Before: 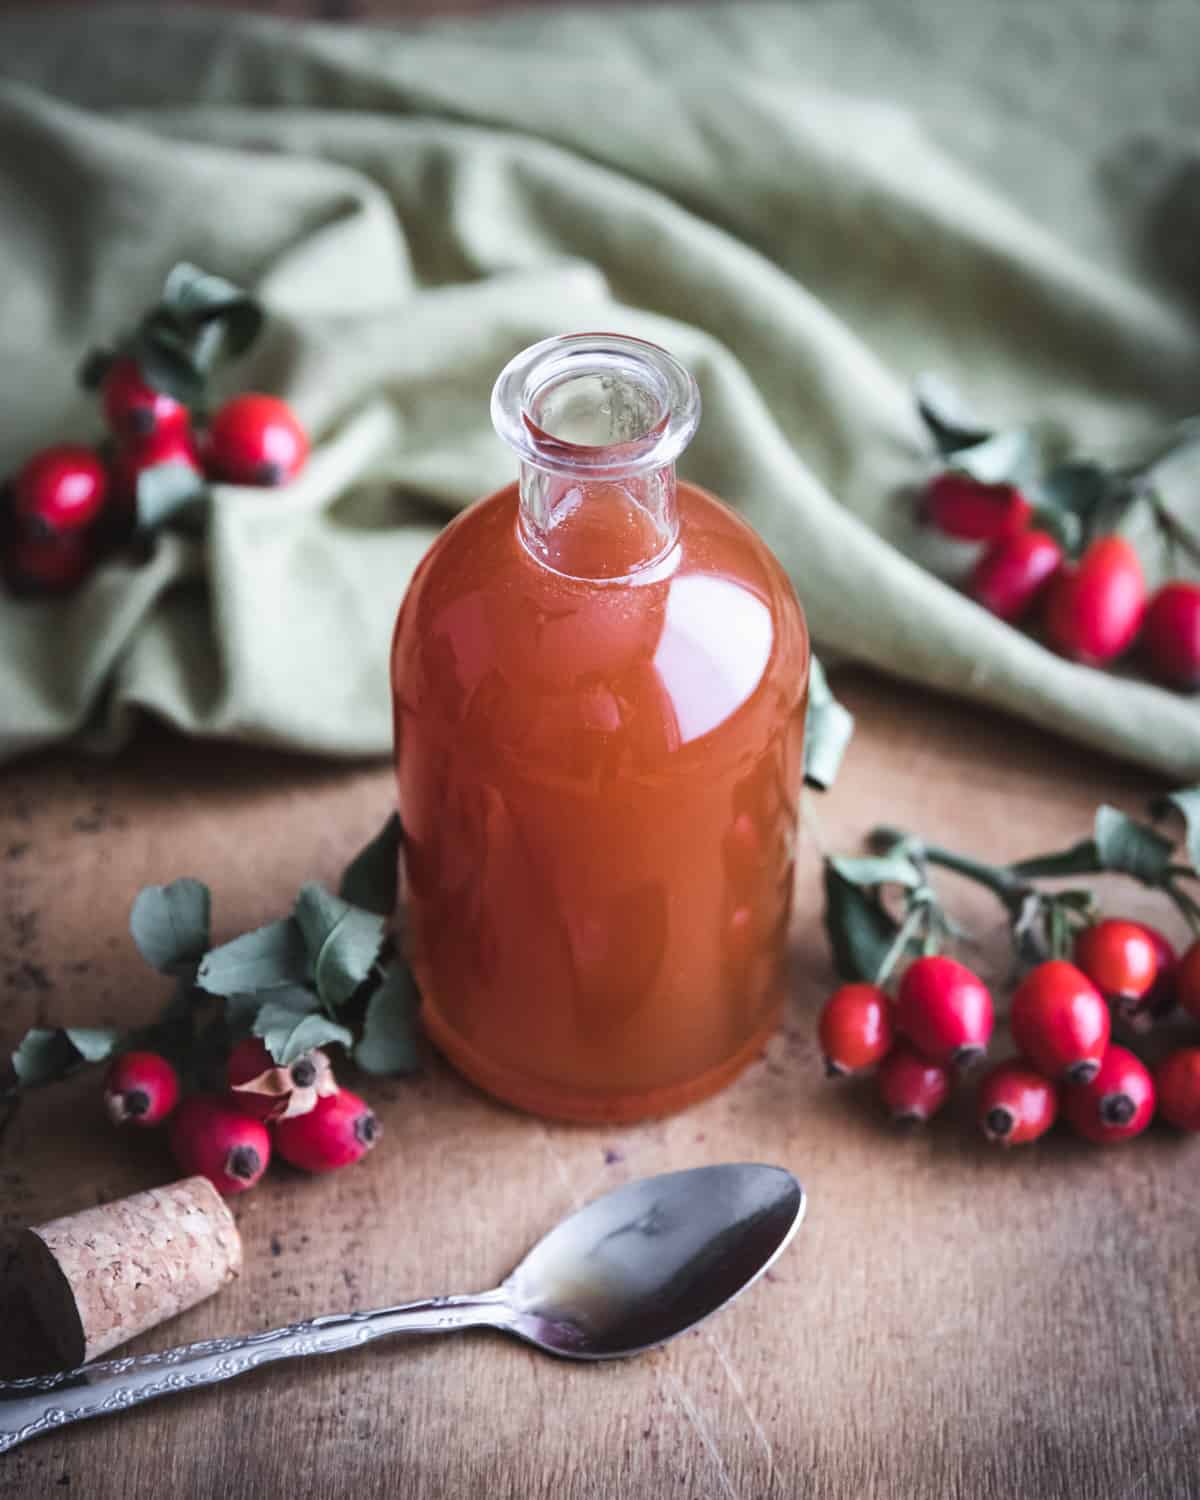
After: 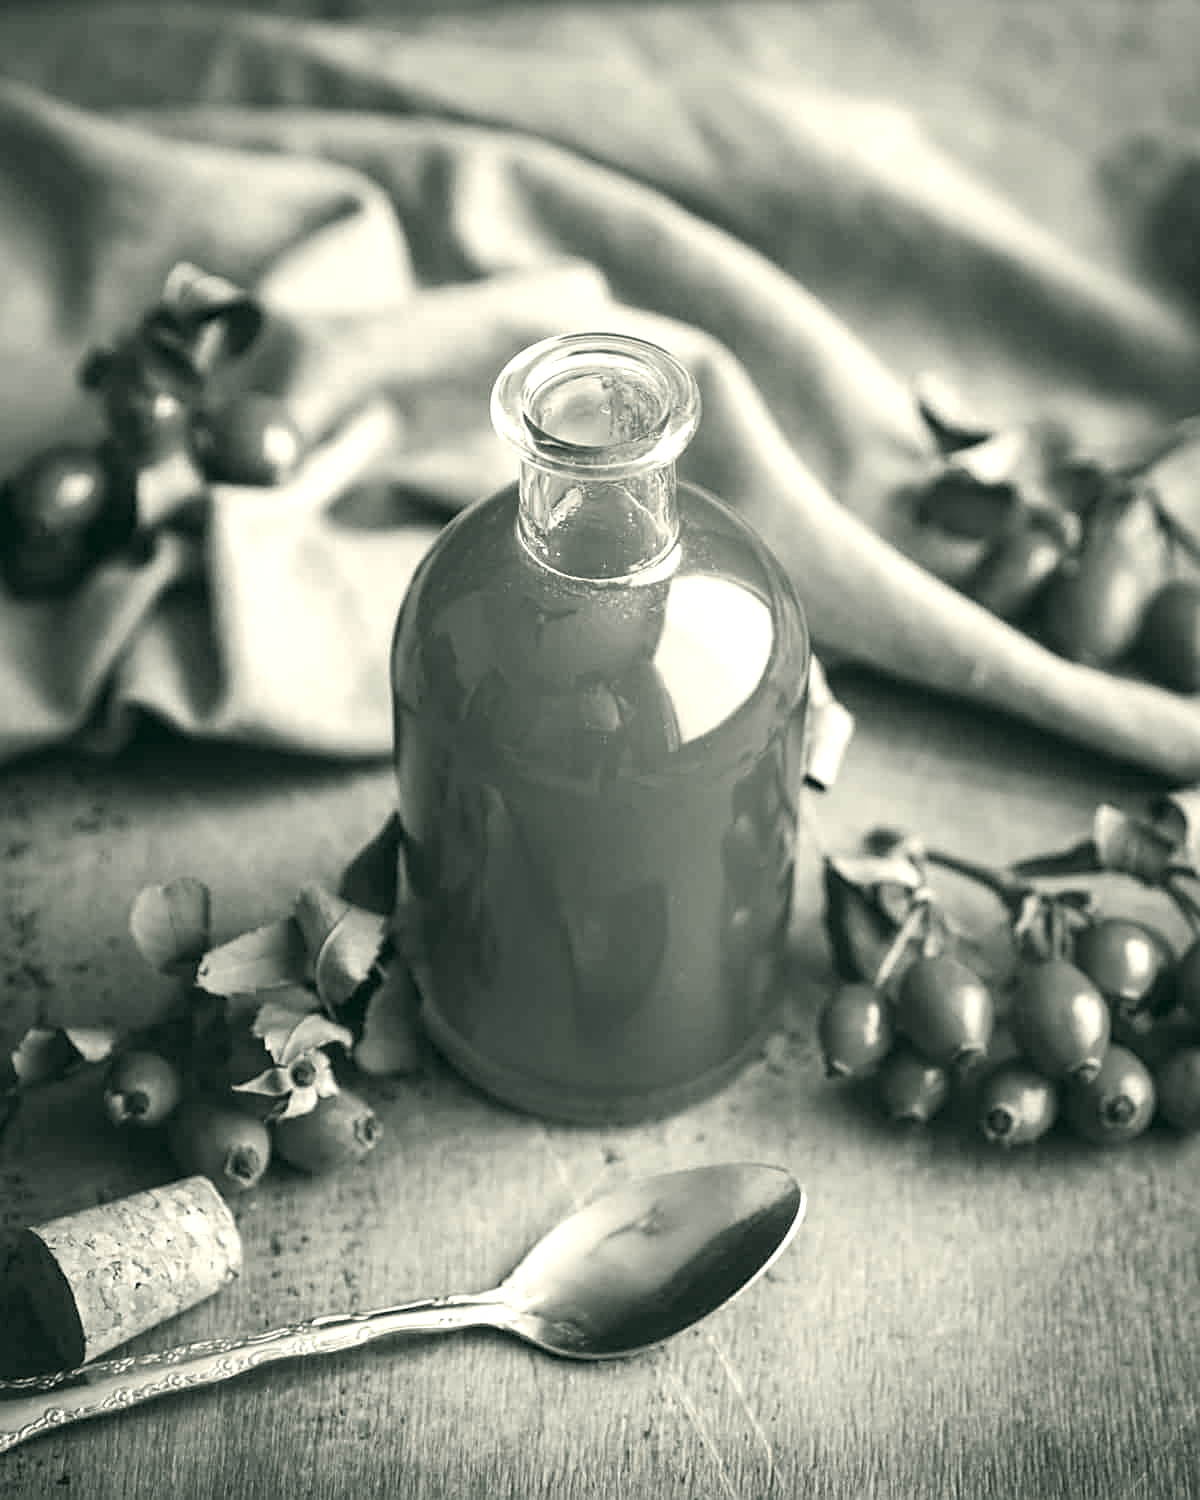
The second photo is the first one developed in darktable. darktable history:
sharpen: on, module defaults
levels: levels [0, 0.435, 0.917]
color calibration: output gray [0.253, 0.26, 0.487, 0], x 0.372, y 0.386, temperature 4285.83 K
local contrast: highlights 101%, shadows 100%, detail 120%, midtone range 0.2
color correction: highlights a* -0.421, highlights b* 9.35, shadows a* -8.96, shadows b* 0.809
color zones: curves: ch1 [(0, 0.525) (0.143, 0.556) (0.286, 0.52) (0.429, 0.5) (0.571, 0.5) (0.714, 0.5) (0.857, 0.503) (1, 0.525)]
